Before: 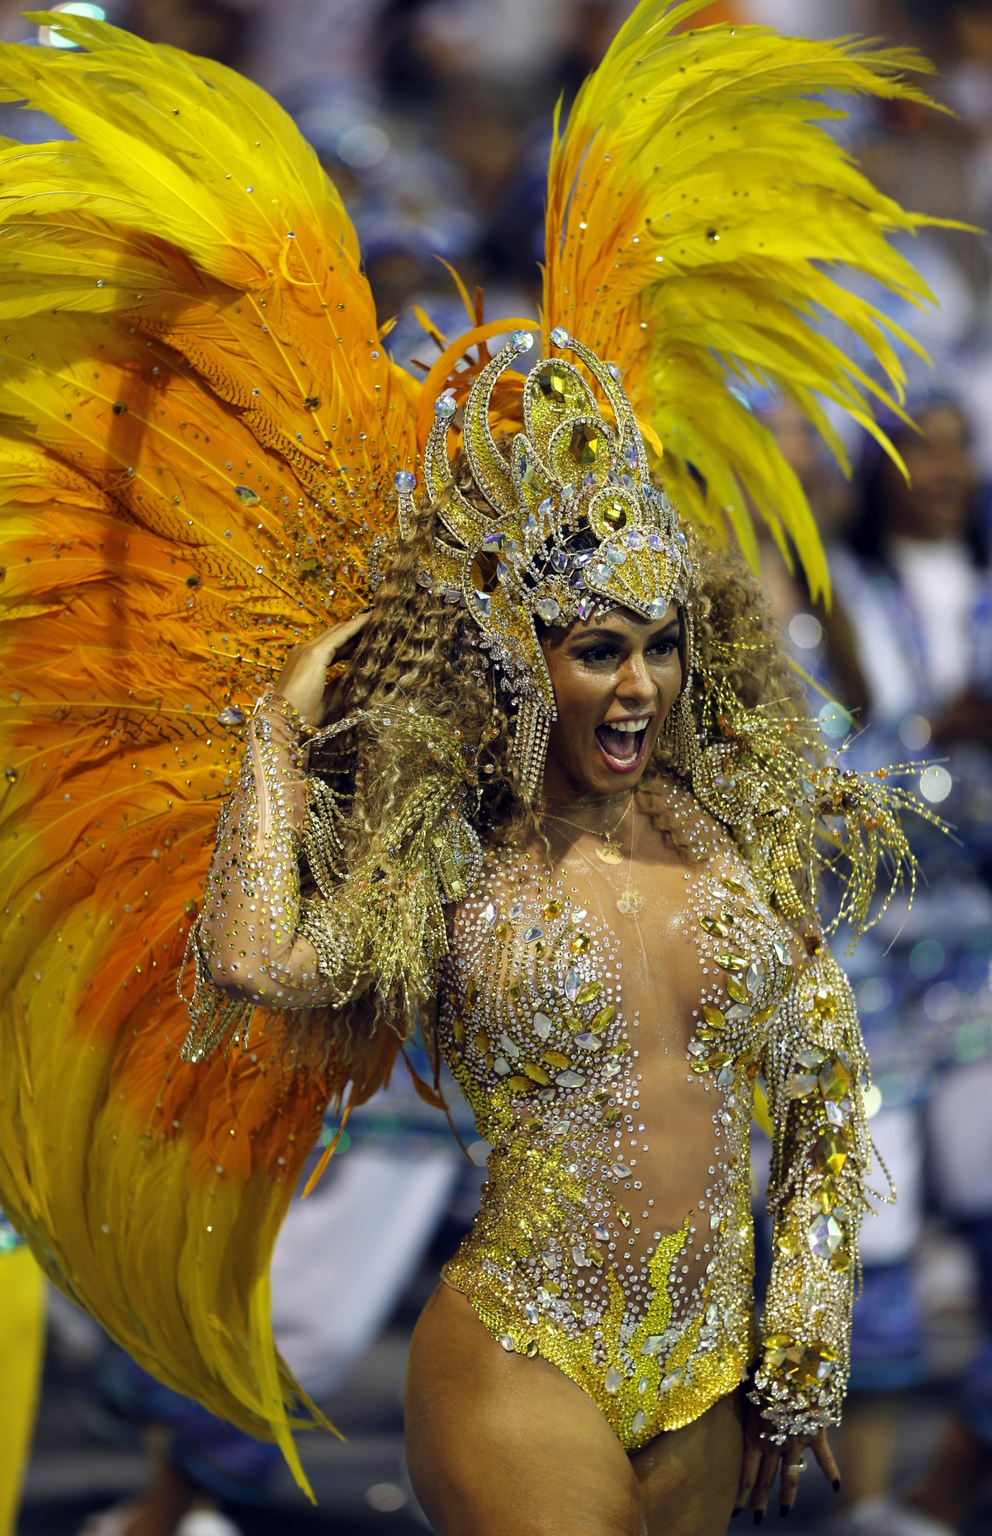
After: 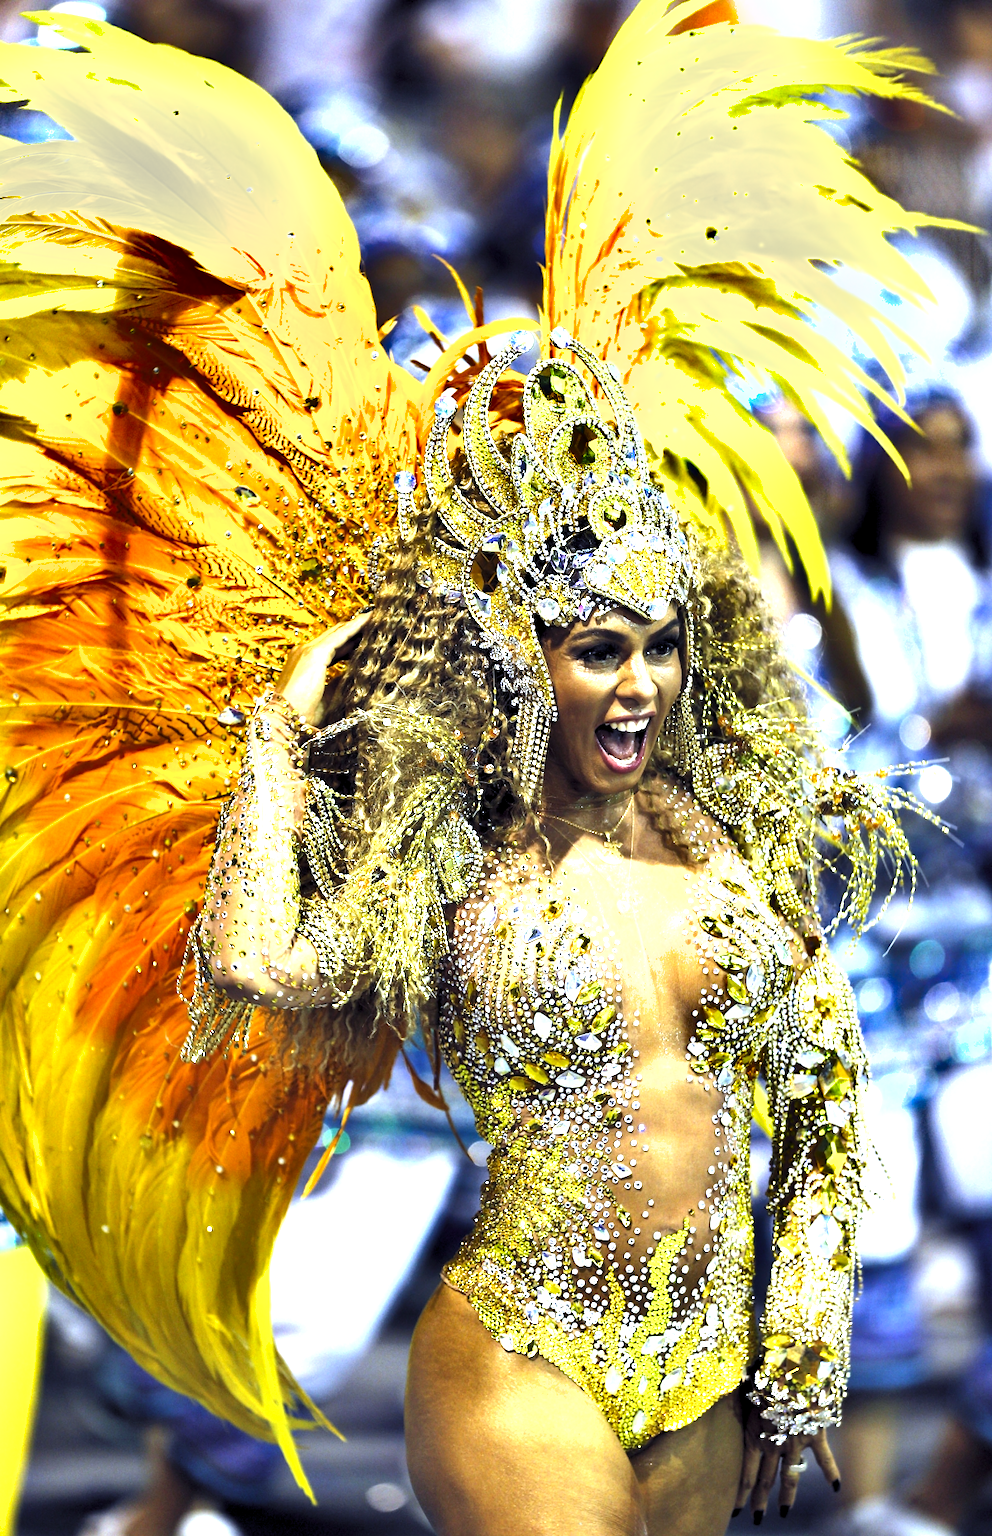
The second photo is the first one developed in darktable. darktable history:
shadows and highlights: shadows 5, soften with gaussian
exposure: black level correction 0, exposure 1.7 EV, compensate exposure bias true, compensate highlight preservation false
white balance: red 0.931, blue 1.11
levels: levels [0.052, 0.496, 0.908]
tone equalizer: on, module defaults
